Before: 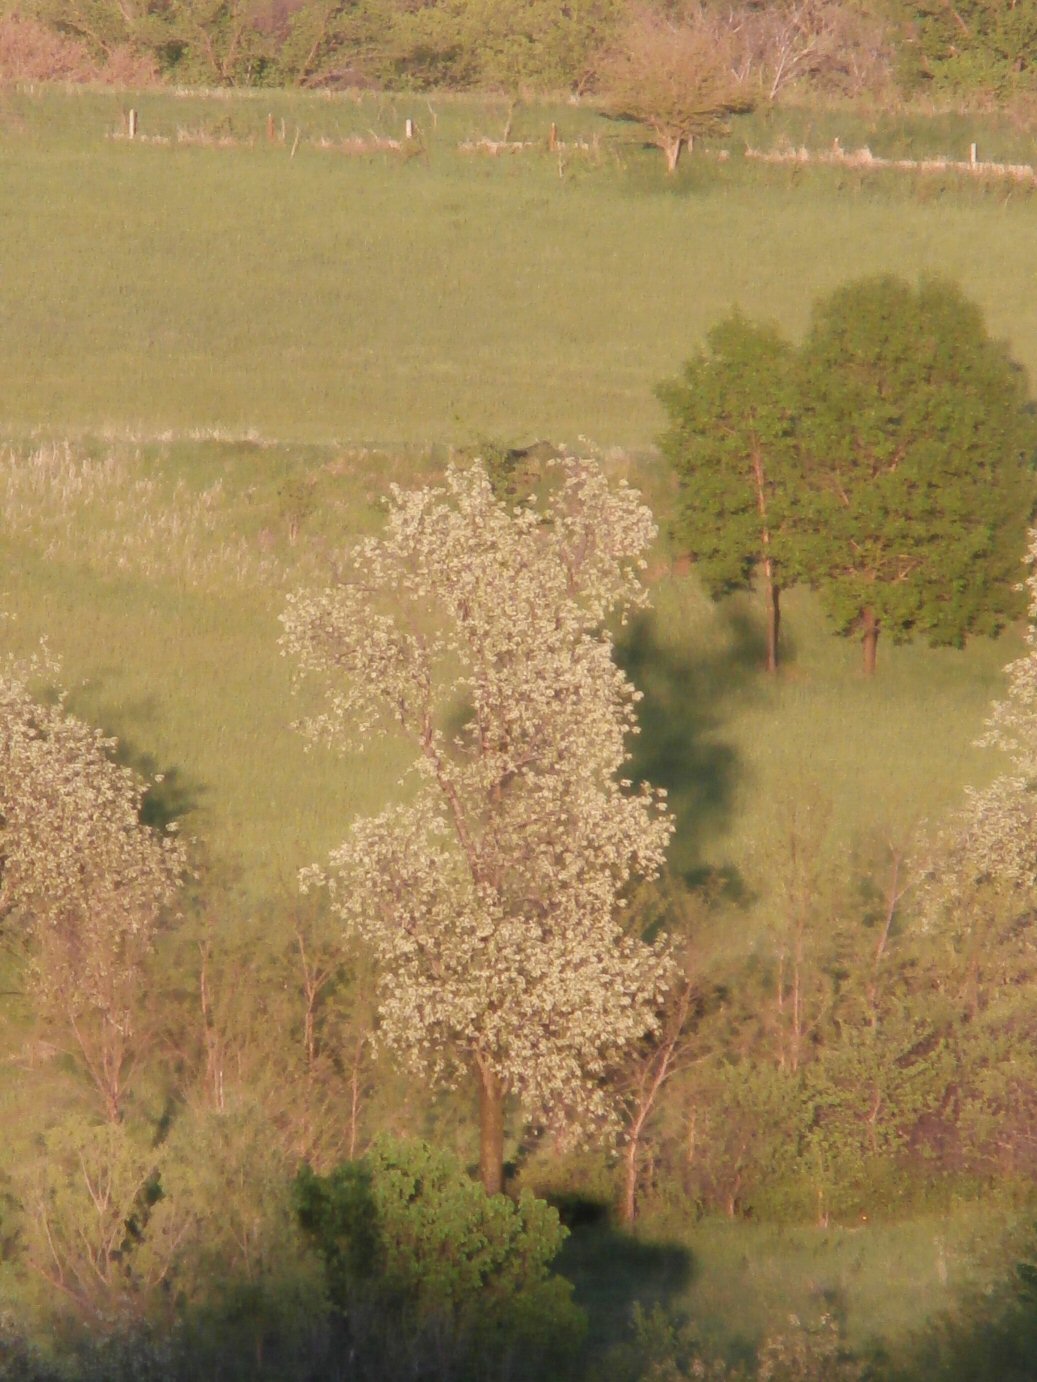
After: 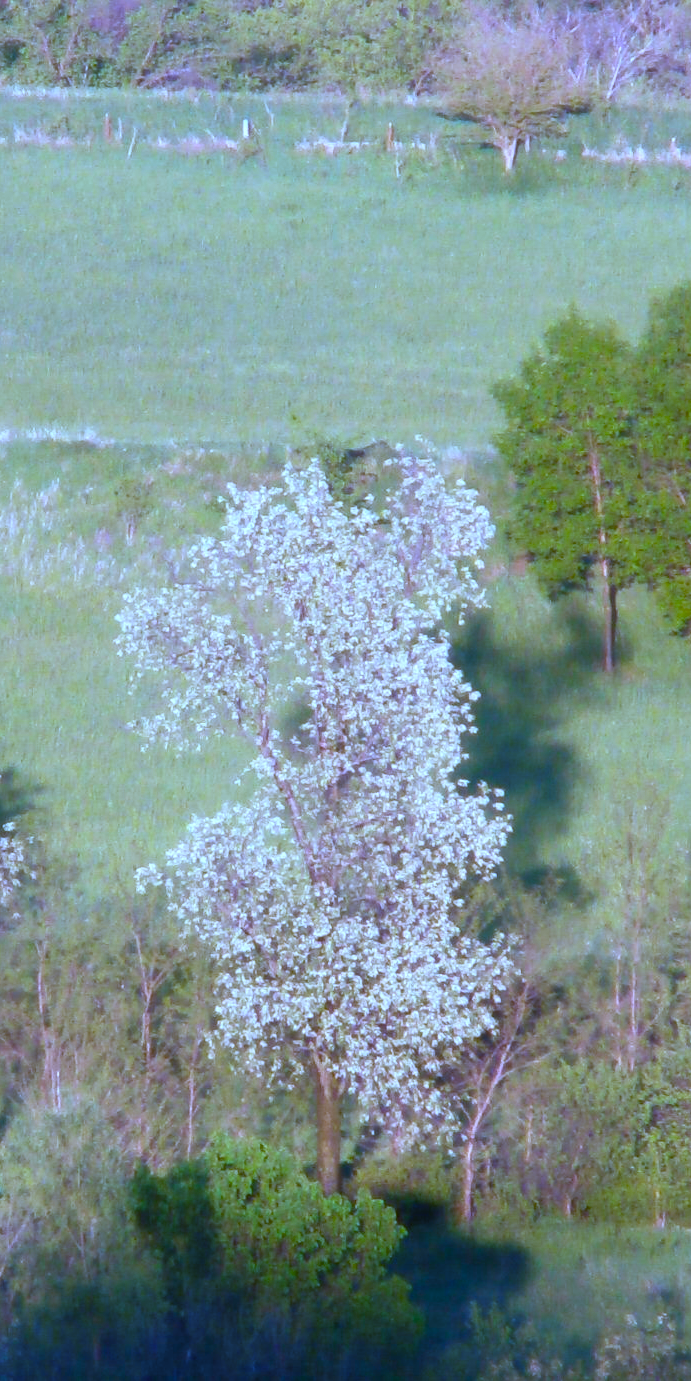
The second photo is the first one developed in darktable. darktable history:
exposure: exposure 0.236 EV, compensate highlight preservation false
crop and rotate: left 15.754%, right 17.579%
white balance: red 0.766, blue 1.537
color balance rgb: linear chroma grading › global chroma 9%, perceptual saturation grading › global saturation 36%, perceptual saturation grading › shadows 35%, perceptual brilliance grading › global brilliance 15%, perceptual brilliance grading › shadows -35%, global vibrance 15%
